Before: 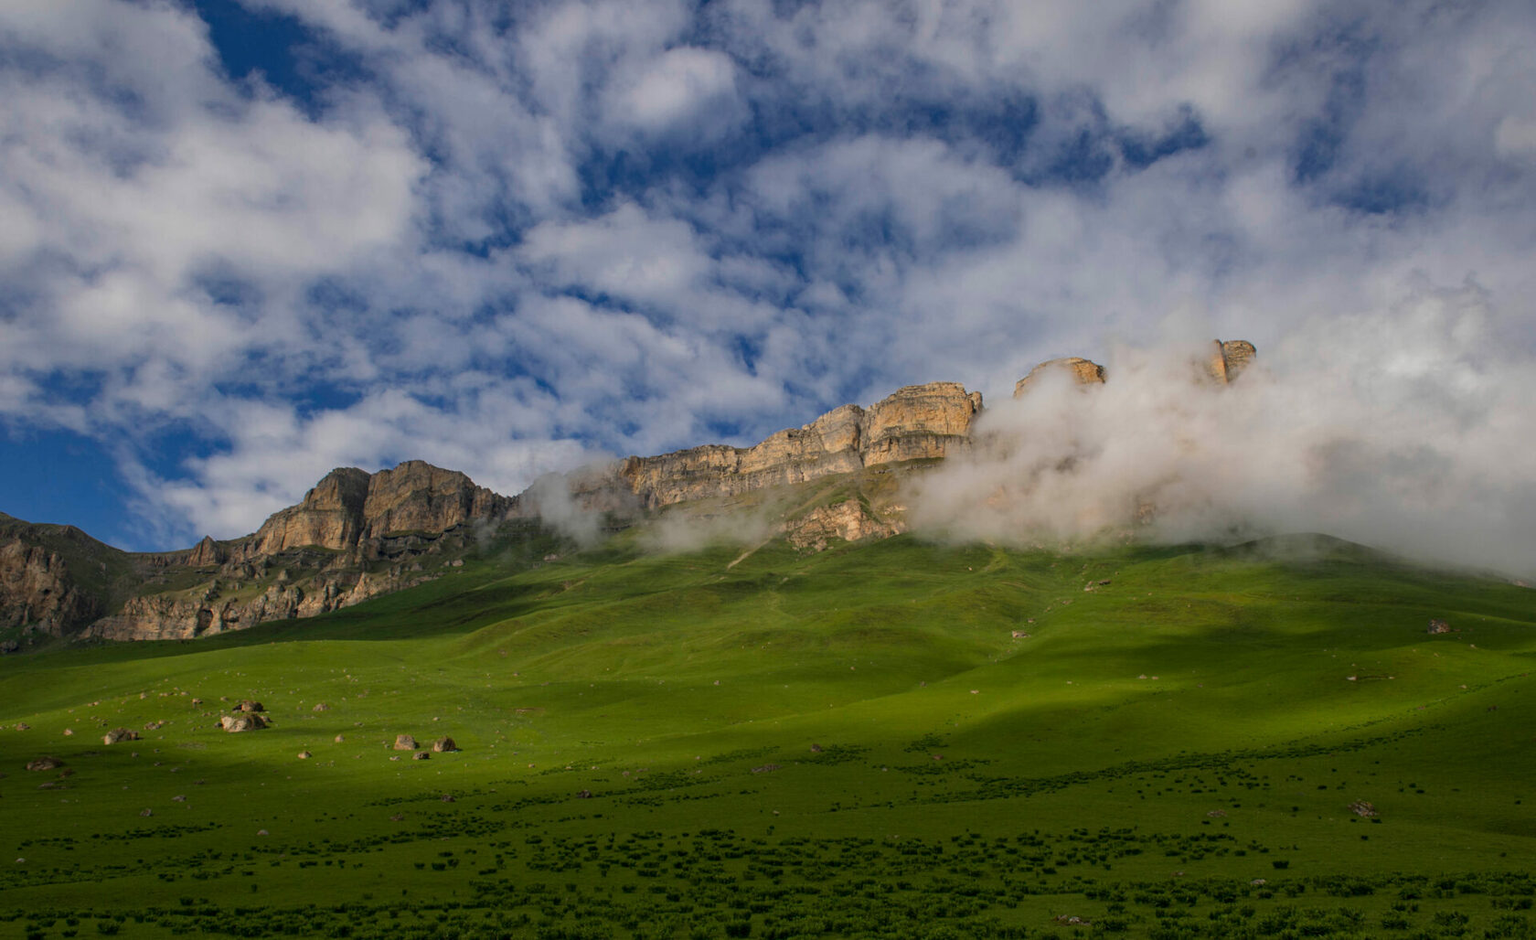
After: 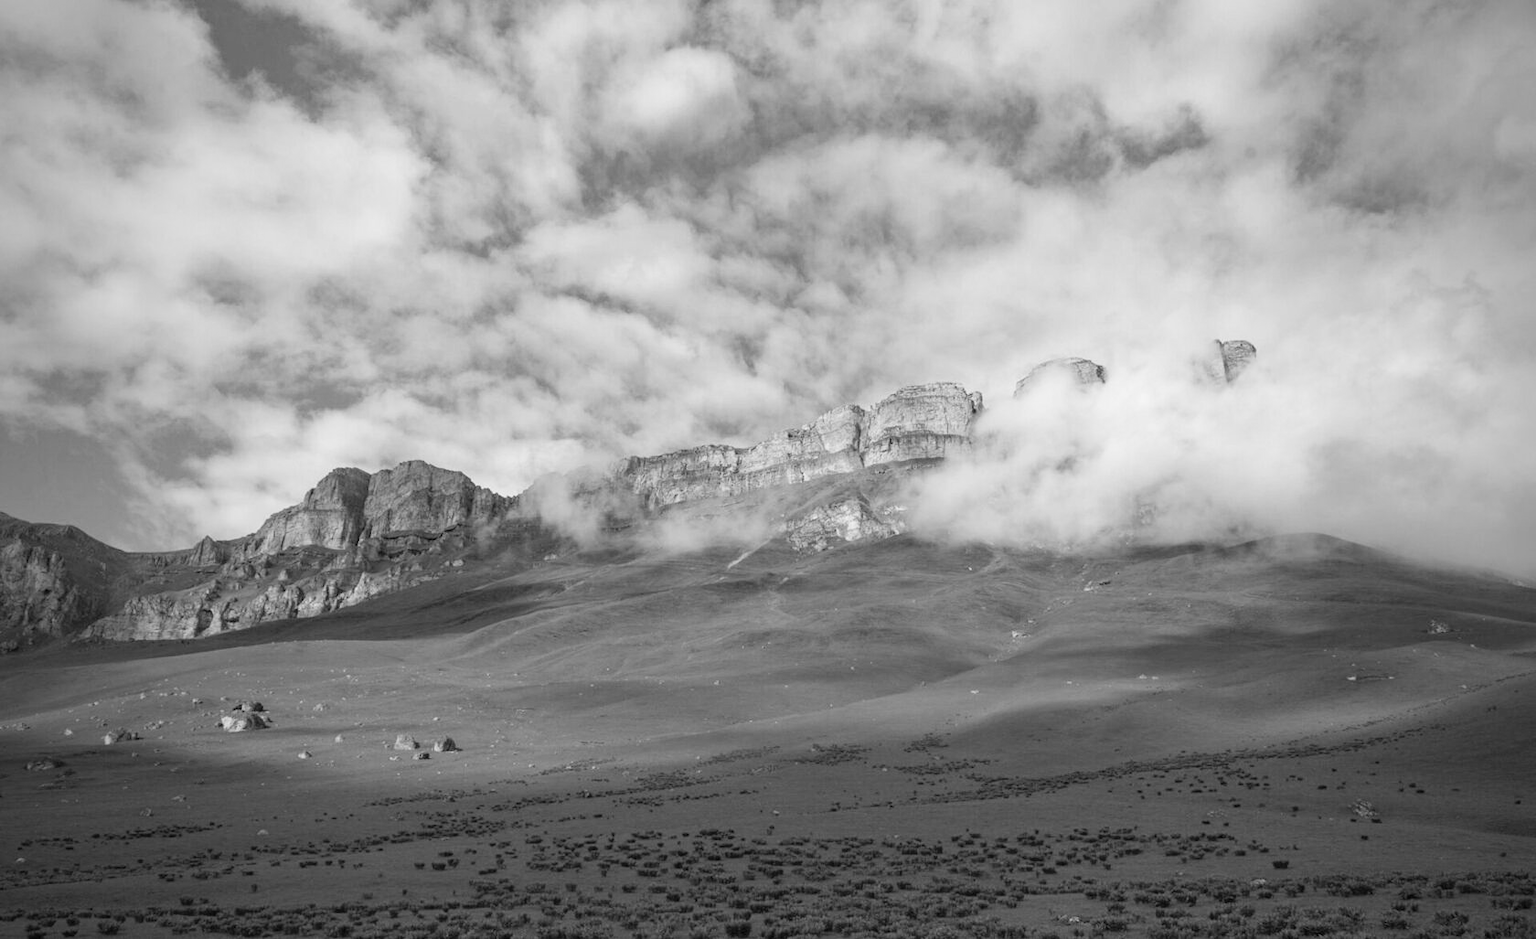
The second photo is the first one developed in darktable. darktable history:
contrast brightness saturation: contrast 0.142, brightness 0.224
color calibration: output gray [0.267, 0.423, 0.261, 0], illuminant F (fluorescent), F source F9 (Cool White Deluxe 4150 K) – high CRI, x 0.374, y 0.373, temperature 4152.81 K, saturation algorithm version 1 (2020)
exposure: black level correction 0, exposure 0.696 EV, compensate highlight preservation false
vignetting: fall-off start 96.5%, fall-off radius 100.43%, width/height ratio 0.61
